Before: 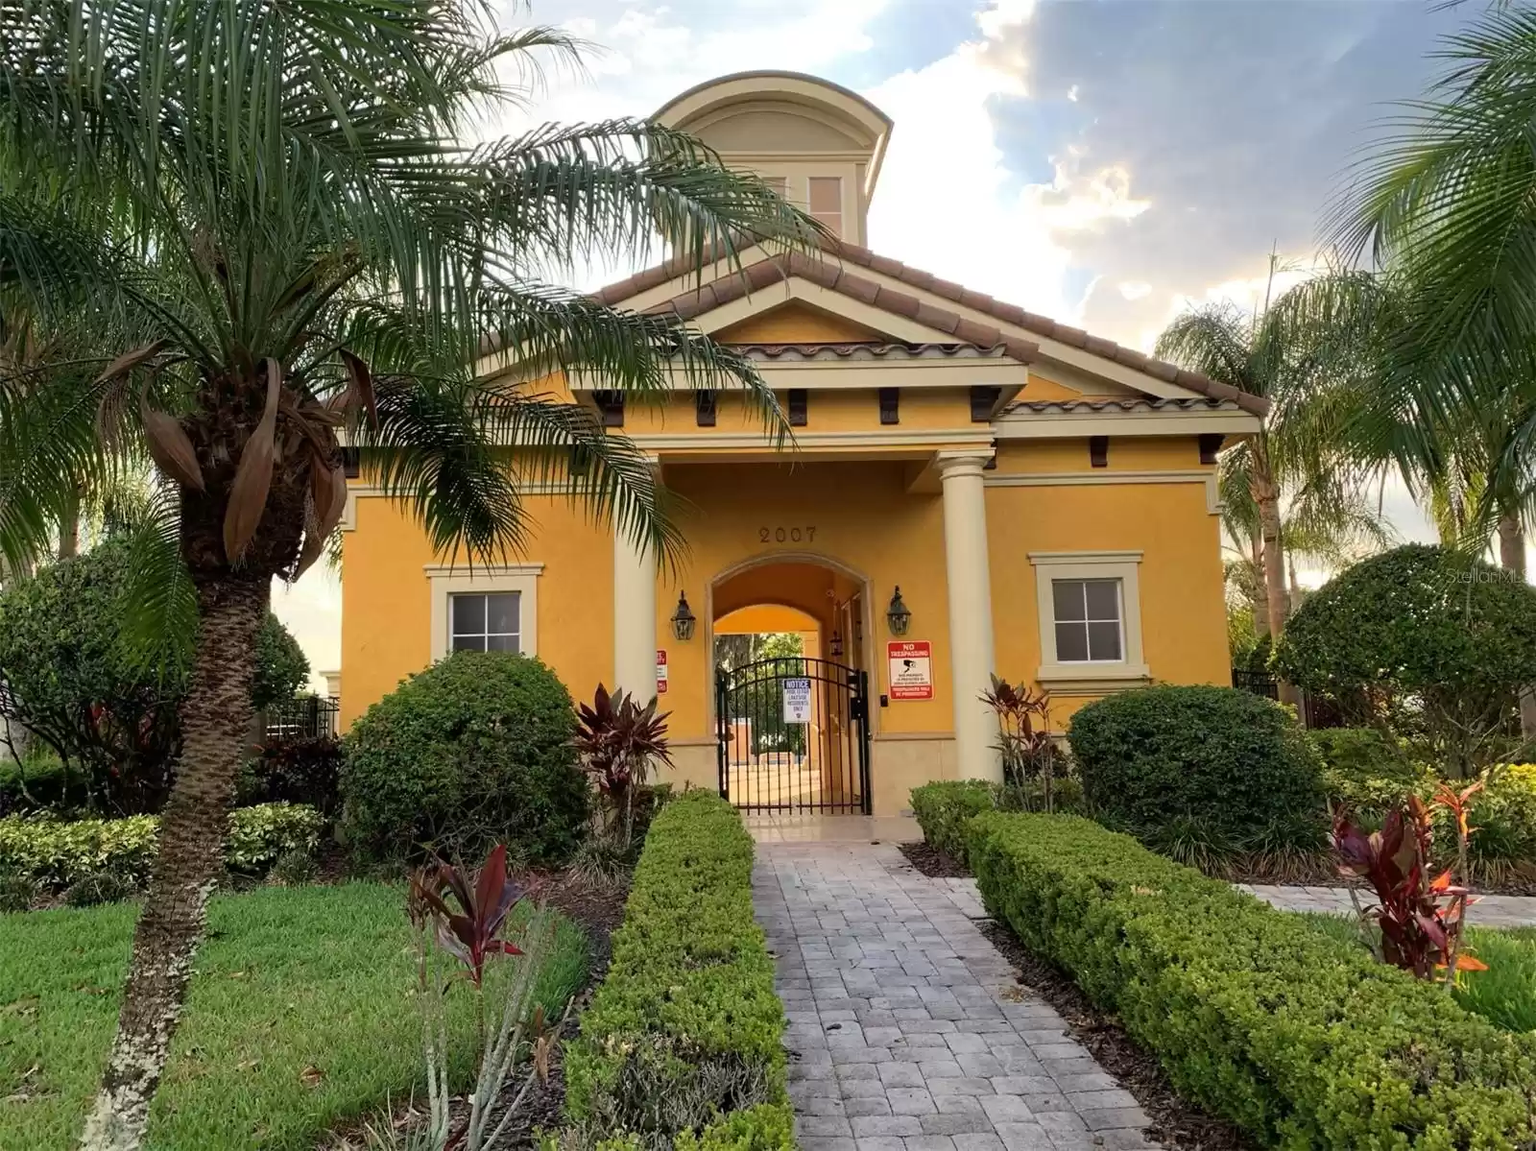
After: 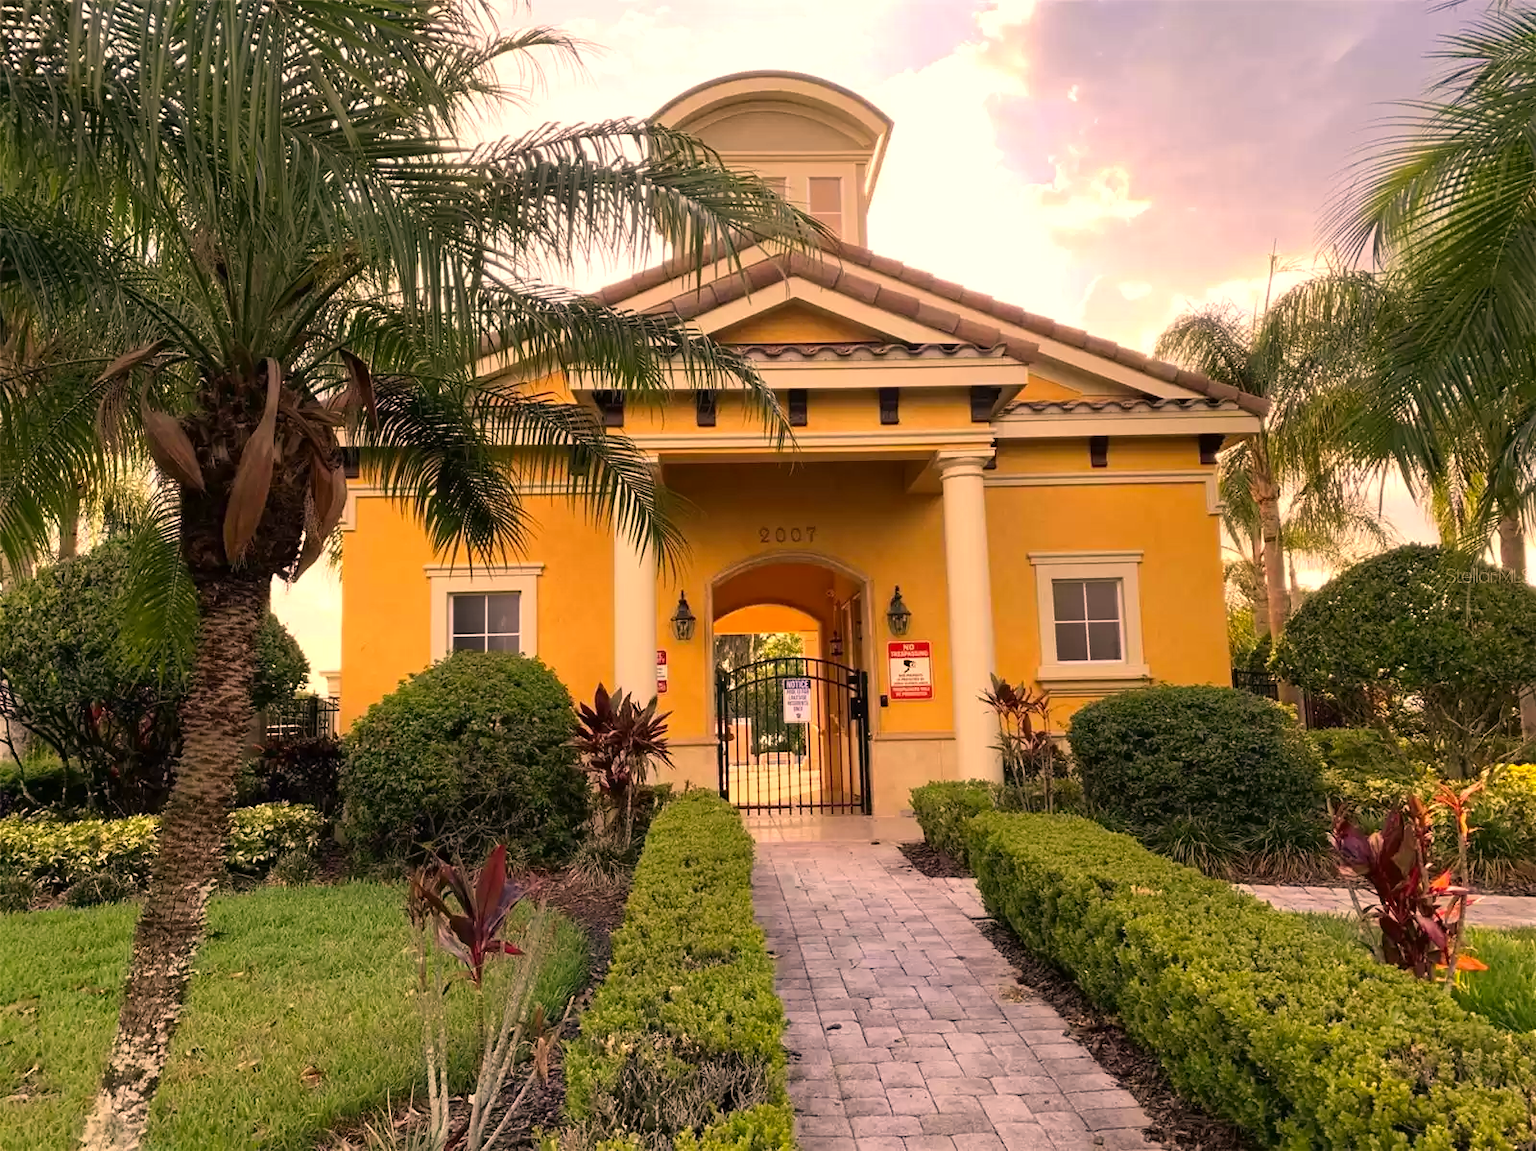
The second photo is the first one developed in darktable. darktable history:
exposure: black level correction 0, exposure 0.3 EV, compensate highlight preservation false
tone equalizer: -7 EV 0.13 EV, smoothing diameter 25%, edges refinement/feathering 10, preserve details guided filter
color correction: highlights a* 21.16, highlights b* 19.61
